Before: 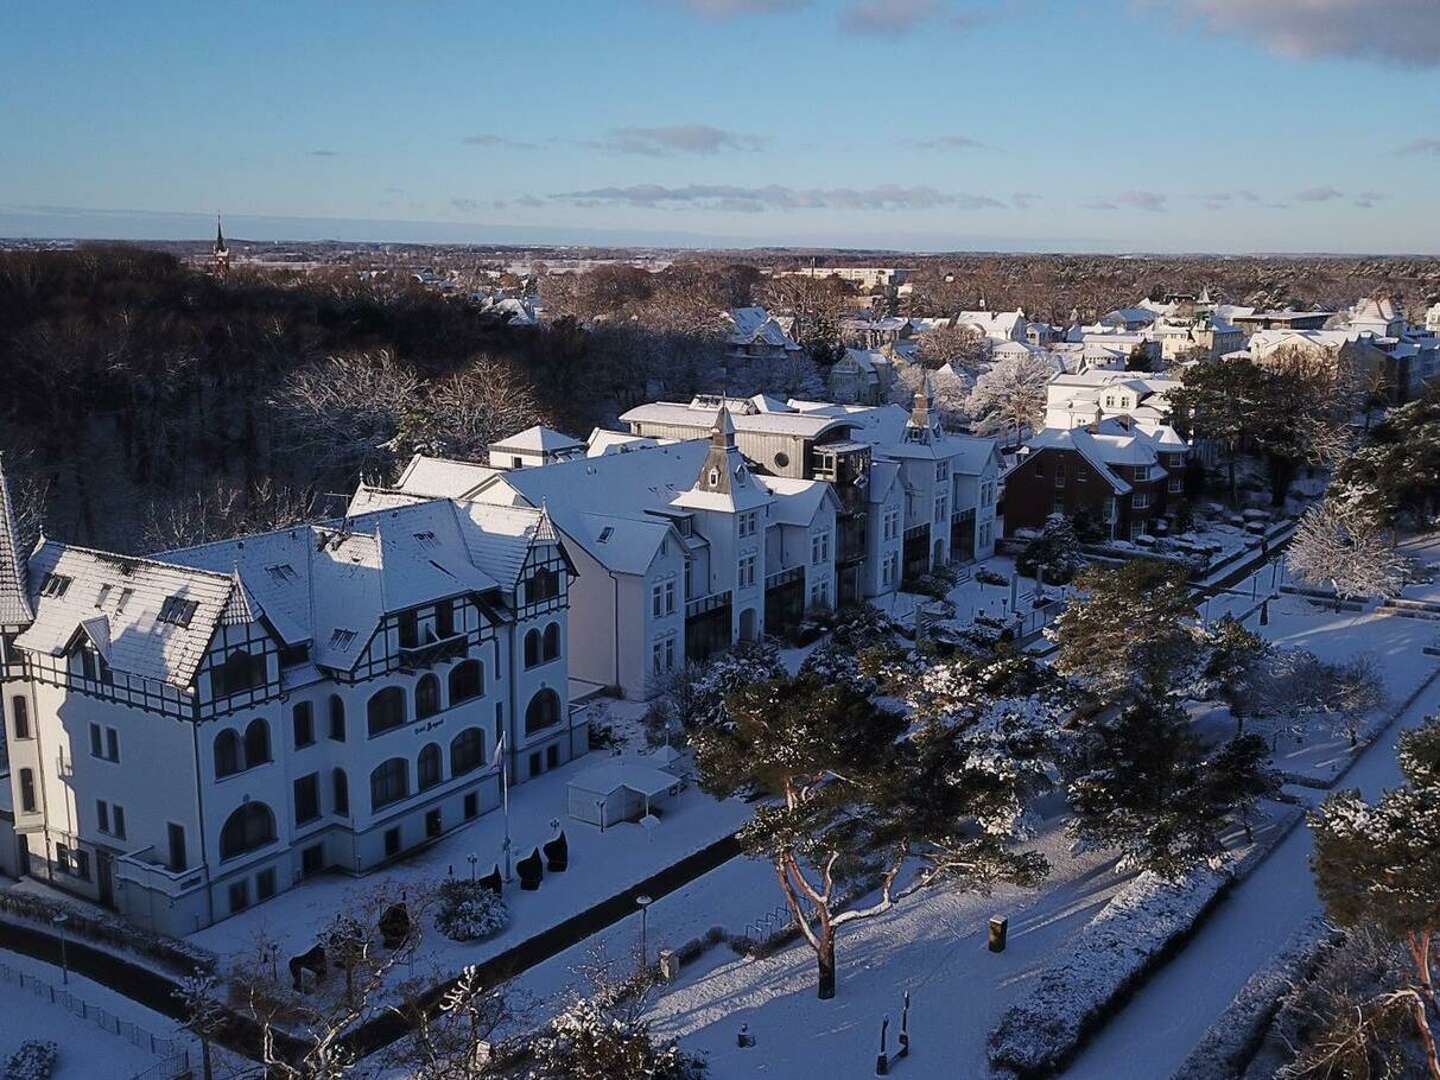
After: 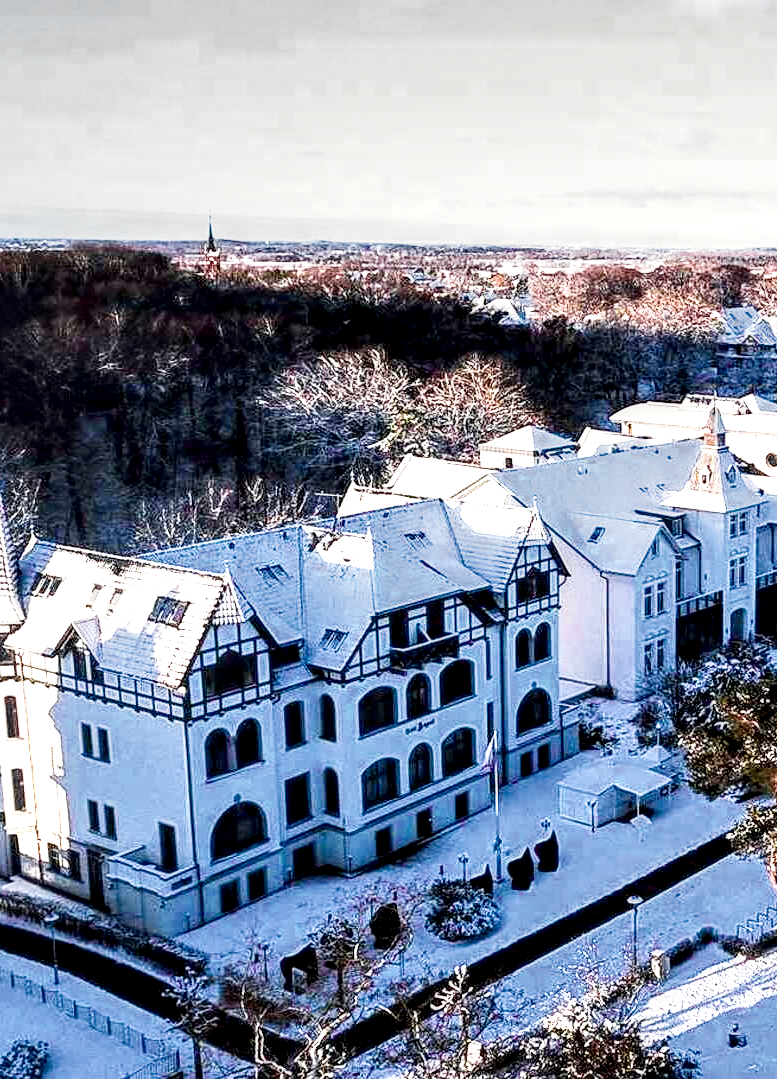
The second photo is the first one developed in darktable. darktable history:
filmic rgb: black relative exposure -7.65 EV, white relative exposure 4.56 EV, hardness 3.61, add noise in highlights 0.001, color science v3 (2019), use custom middle-gray values true, contrast in highlights soft
color balance rgb: linear chroma grading › global chroma 15.19%, perceptual saturation grading › global saturation -27.083%, perceptual brilliance grading › global brilliance 29.584%
exposure: black level correction 0, exposure 1.665 EV, compensate exposure bias true, compensate highlight preservation false
tone curve: curves: ch0 [(0, 0) (0.128, 0.068) (0.292, 0.274) (0.46, 0.482) (0.653, 0.717) (0.819, 0.869) (0.998, 0.969)]; ch1 [(0, 0) (0.384, 0.365) (0.463, 0.45) (0.486, 0.486) (0.503, 0.504) (0.517, 0.517) (0.549, 0.572) (0.583, 0.615) (0.672, 0.699) (0.774, 0.817) (1, 1)]; ch2 [(0, 0) (0.374, 0.344) (0.446, 0.443) (0.494, 0.5) (0.527, 0.529) (0.565, 0.591) (0.644, 0.682) (1, 1)], color space Lab, independent channels, preserve colors none
color zones: curves: ch0 [(0.018, 0.548) (0.224, 0.64) (0.425, 0.447) (0.675, 0.575) (0.732, 0.579)]; ch1 [(0.066, 0.487) (0.25, 0.5) (0.404, 0.43) (0.75, 0.421) (0.956, 0.421)]; ch2 [(0.044, 0.561) (0.215, 0.465) (0.399, 0.544) (0.465, 0.548) (0.614, 0.447) (0.724, 0.43) (0.882, 0.623) (0.956, 0.632)]
crop: left 0.683%, right 45.318%, bottom 0.08%
contrast brightness saturation: brightness -0.196, saturation 0.078
local contrast: highlights 64%, shadows 54%, detail 169%, midtone range 0.51
